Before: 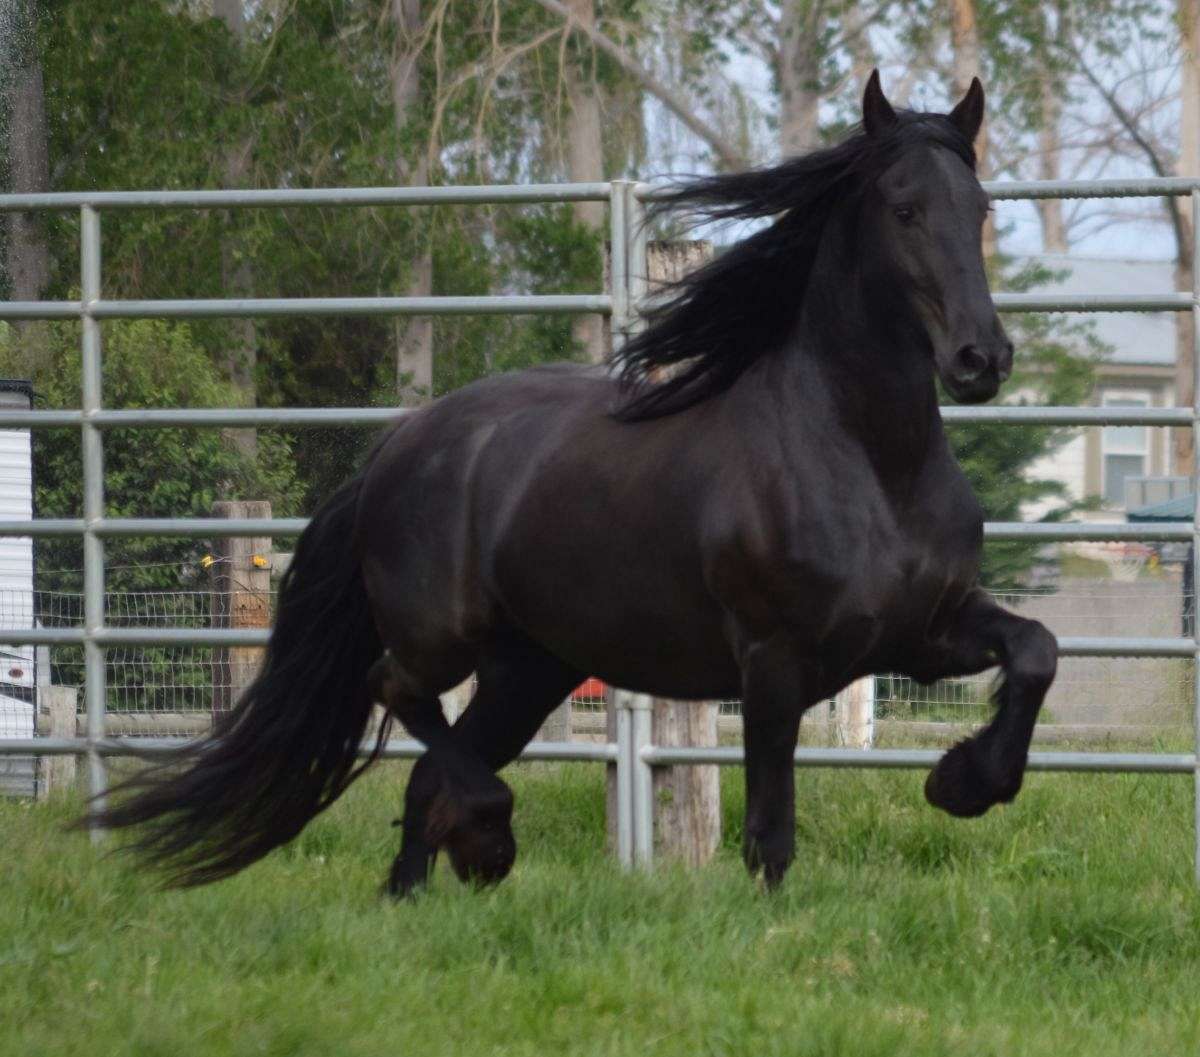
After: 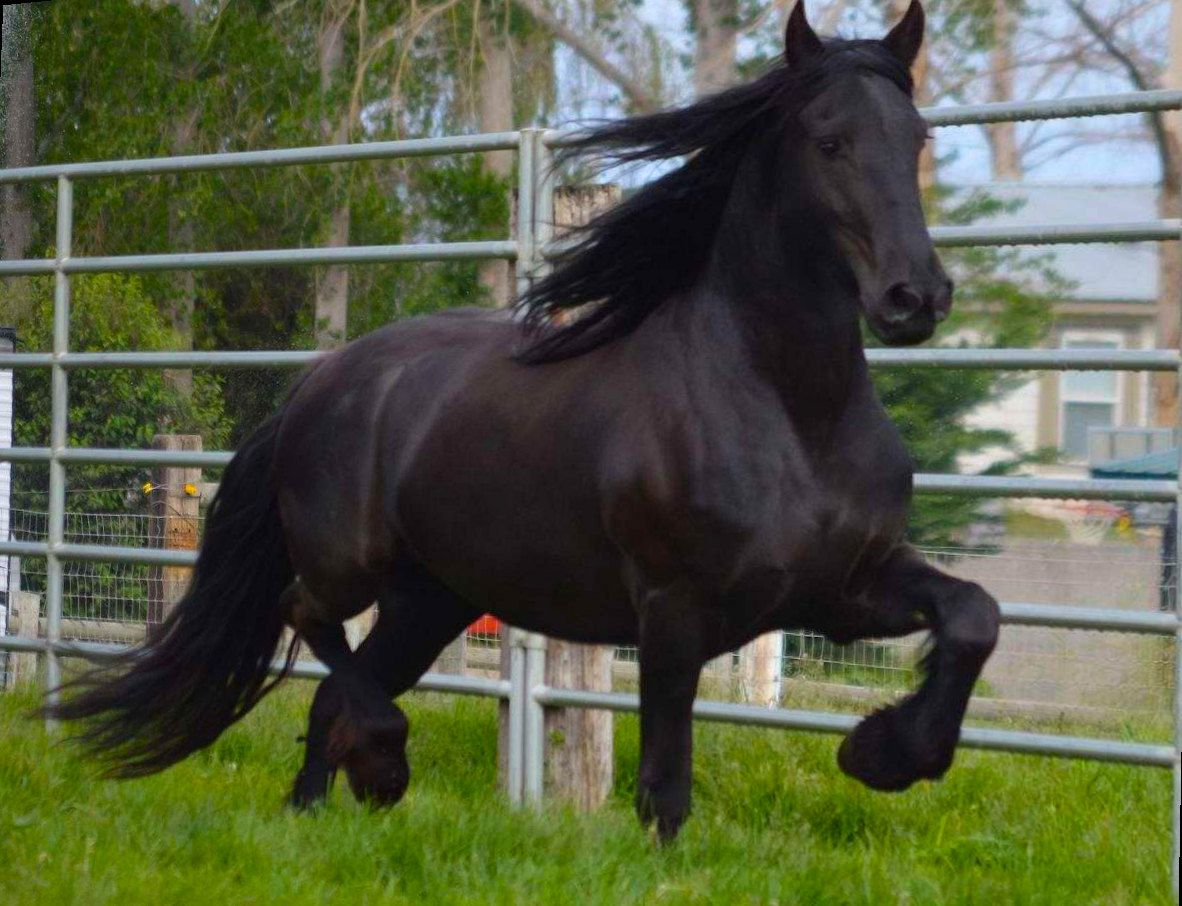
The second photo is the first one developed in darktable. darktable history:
color balance rgb: linear chroma grading › global chroma 15%, perceptual saturation grading › global saturation 30%
rotate and perspective: rotation 1.69°, lens shift (vertical) -0.023, lens shift (horizontal) -0.291, crop left 0.025, crop right 0.988, crop top 0.092, crop bottom 0.842
